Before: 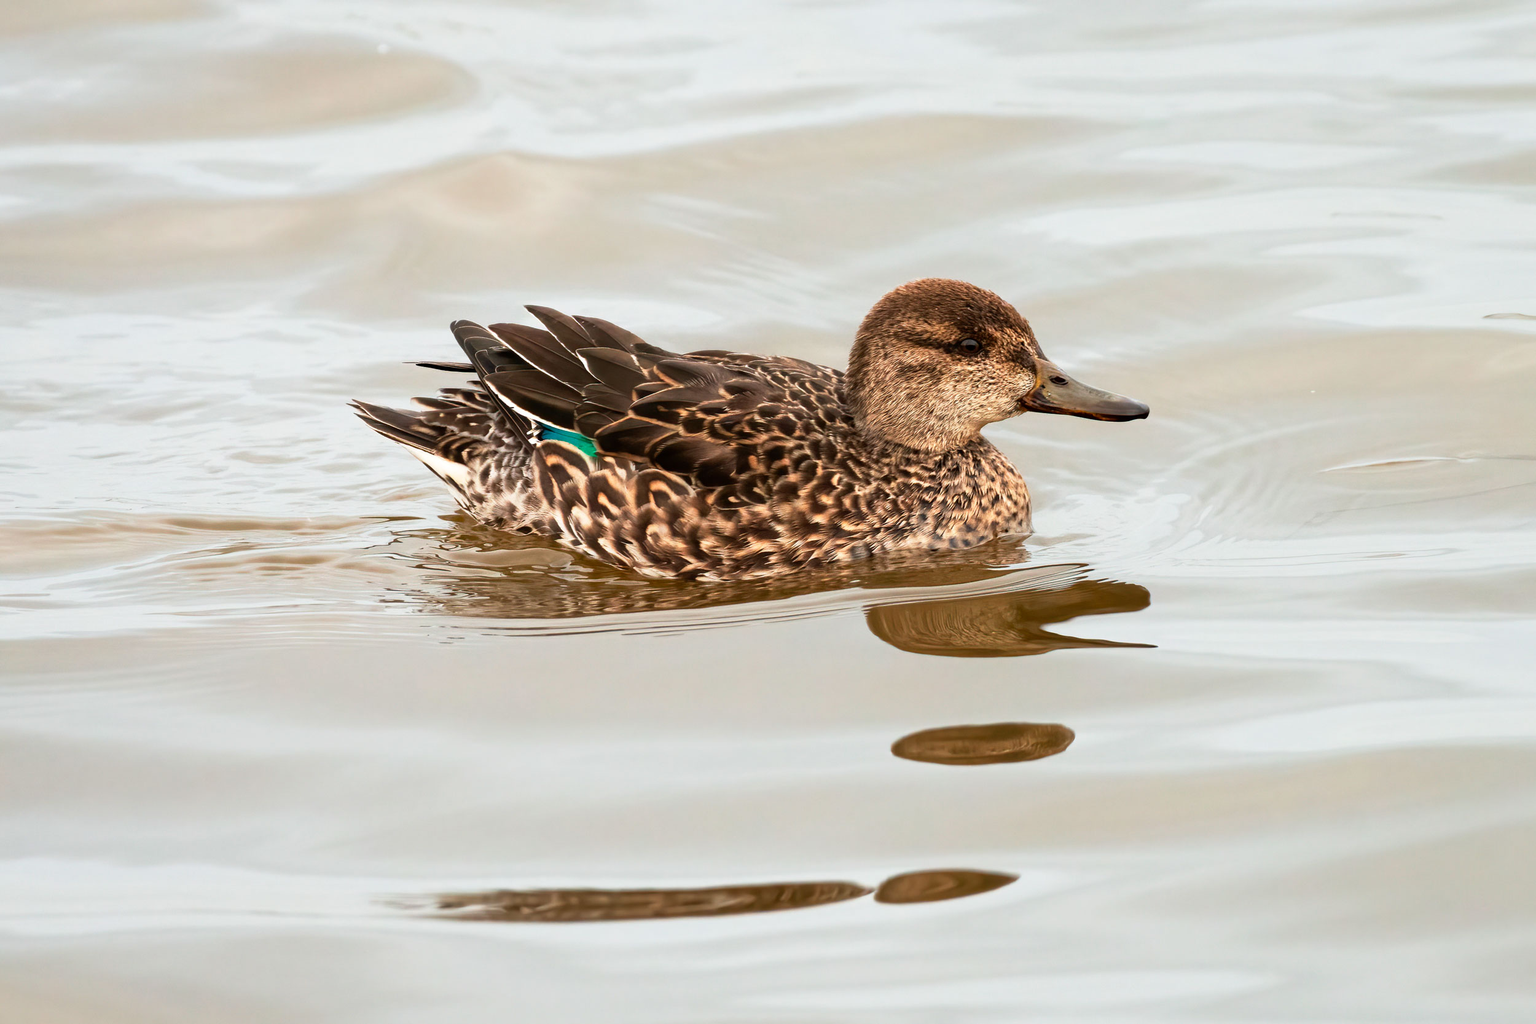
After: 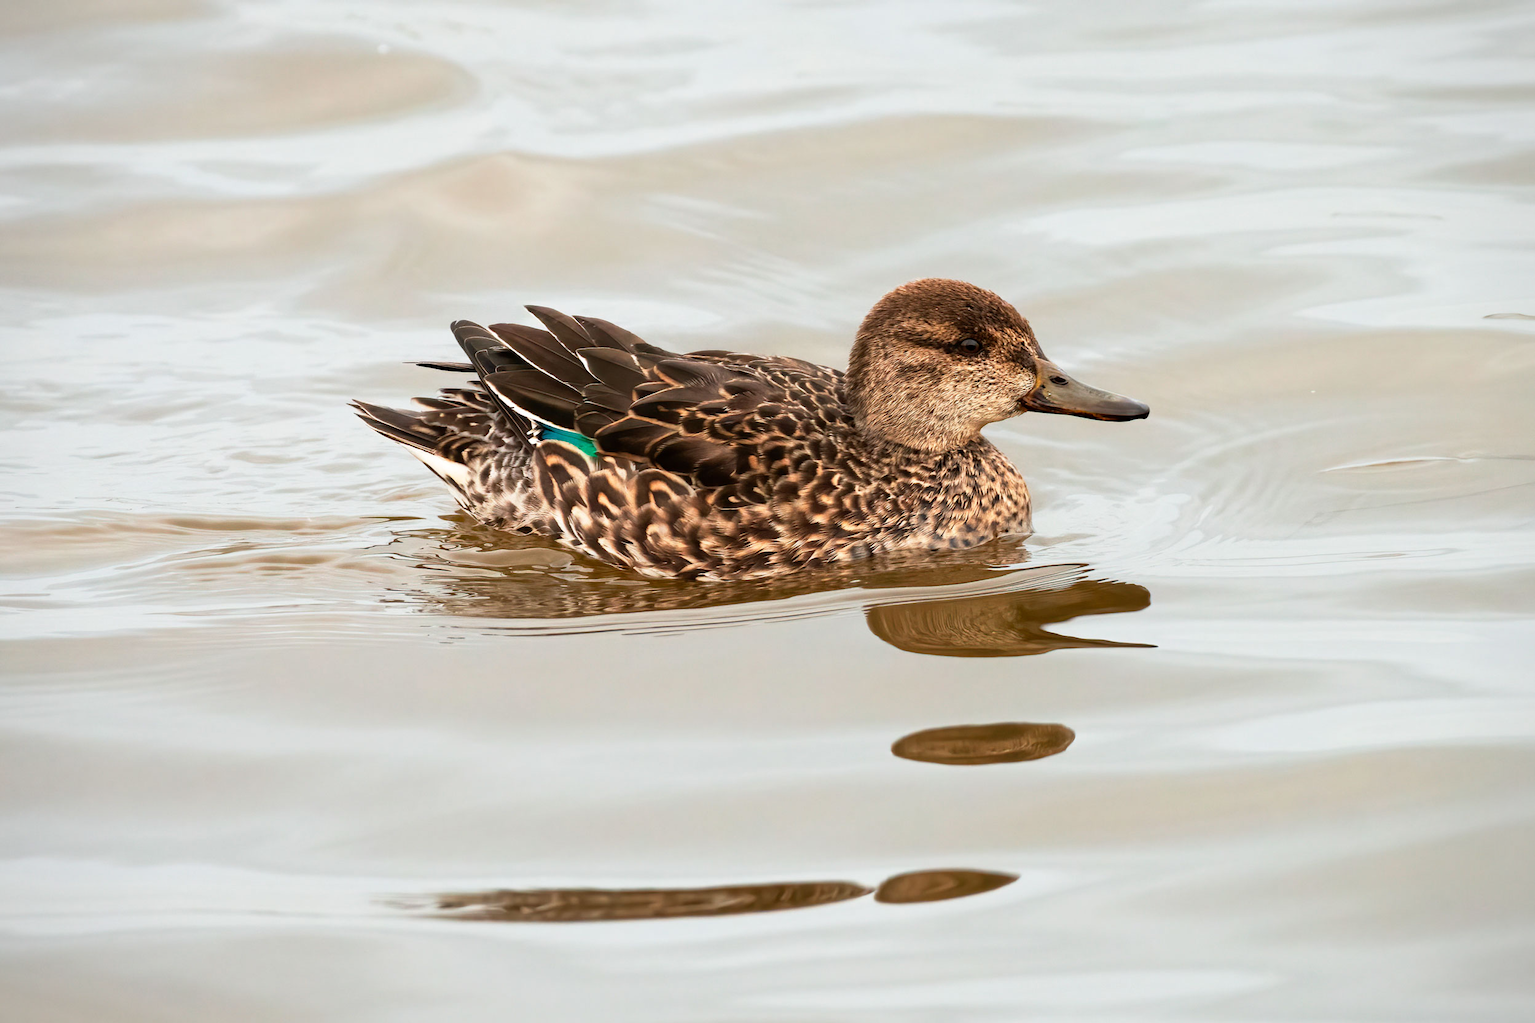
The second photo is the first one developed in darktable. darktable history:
vignetting: fall-off start 91.33%, brightness -0.287
exposure: compensate exposure bias true, compensate highlight preservation false
